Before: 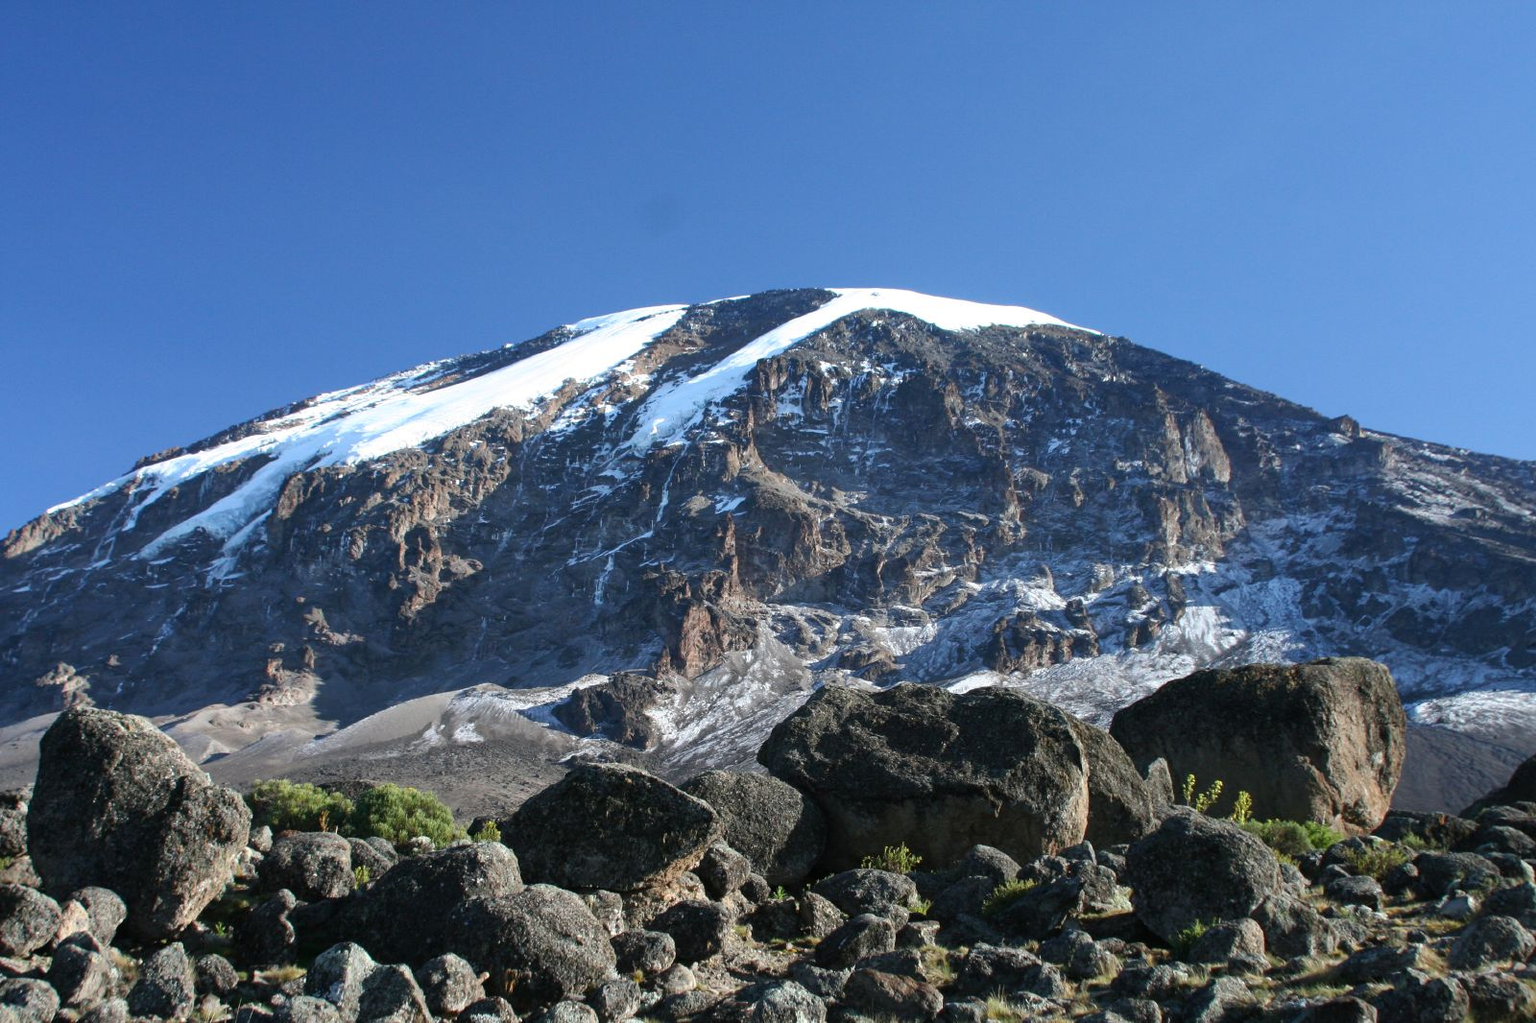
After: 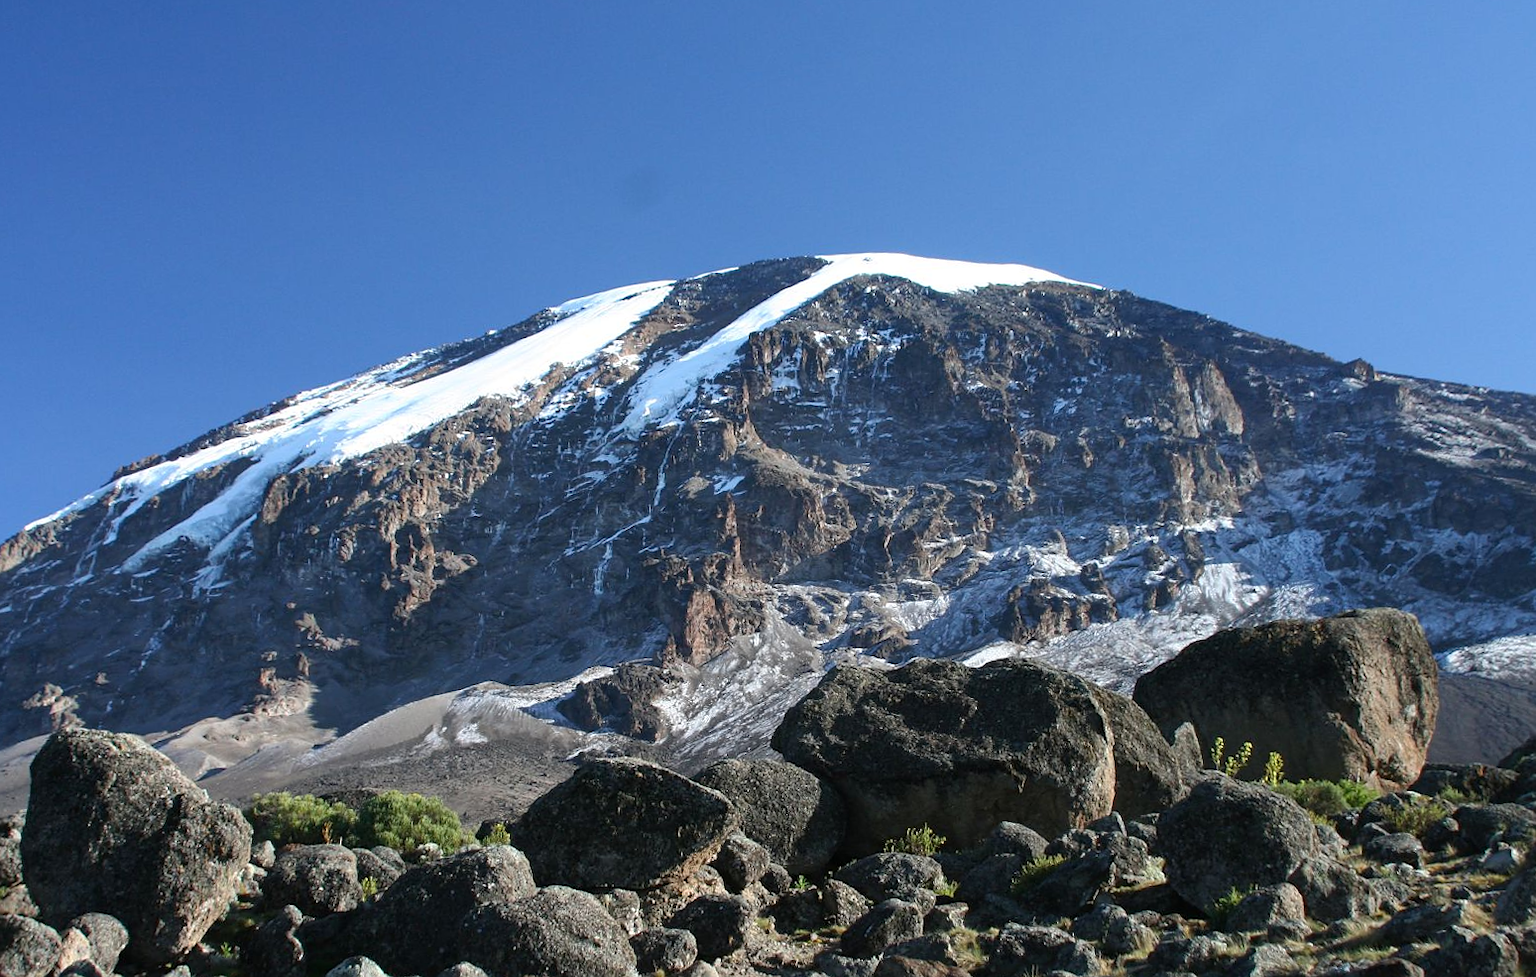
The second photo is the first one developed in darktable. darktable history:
rotate and perspective: rotation -3°, crop left 0.031, crop right 0.968, crop top 0.07, crop bottom 0.93
sharpen: radius 1
